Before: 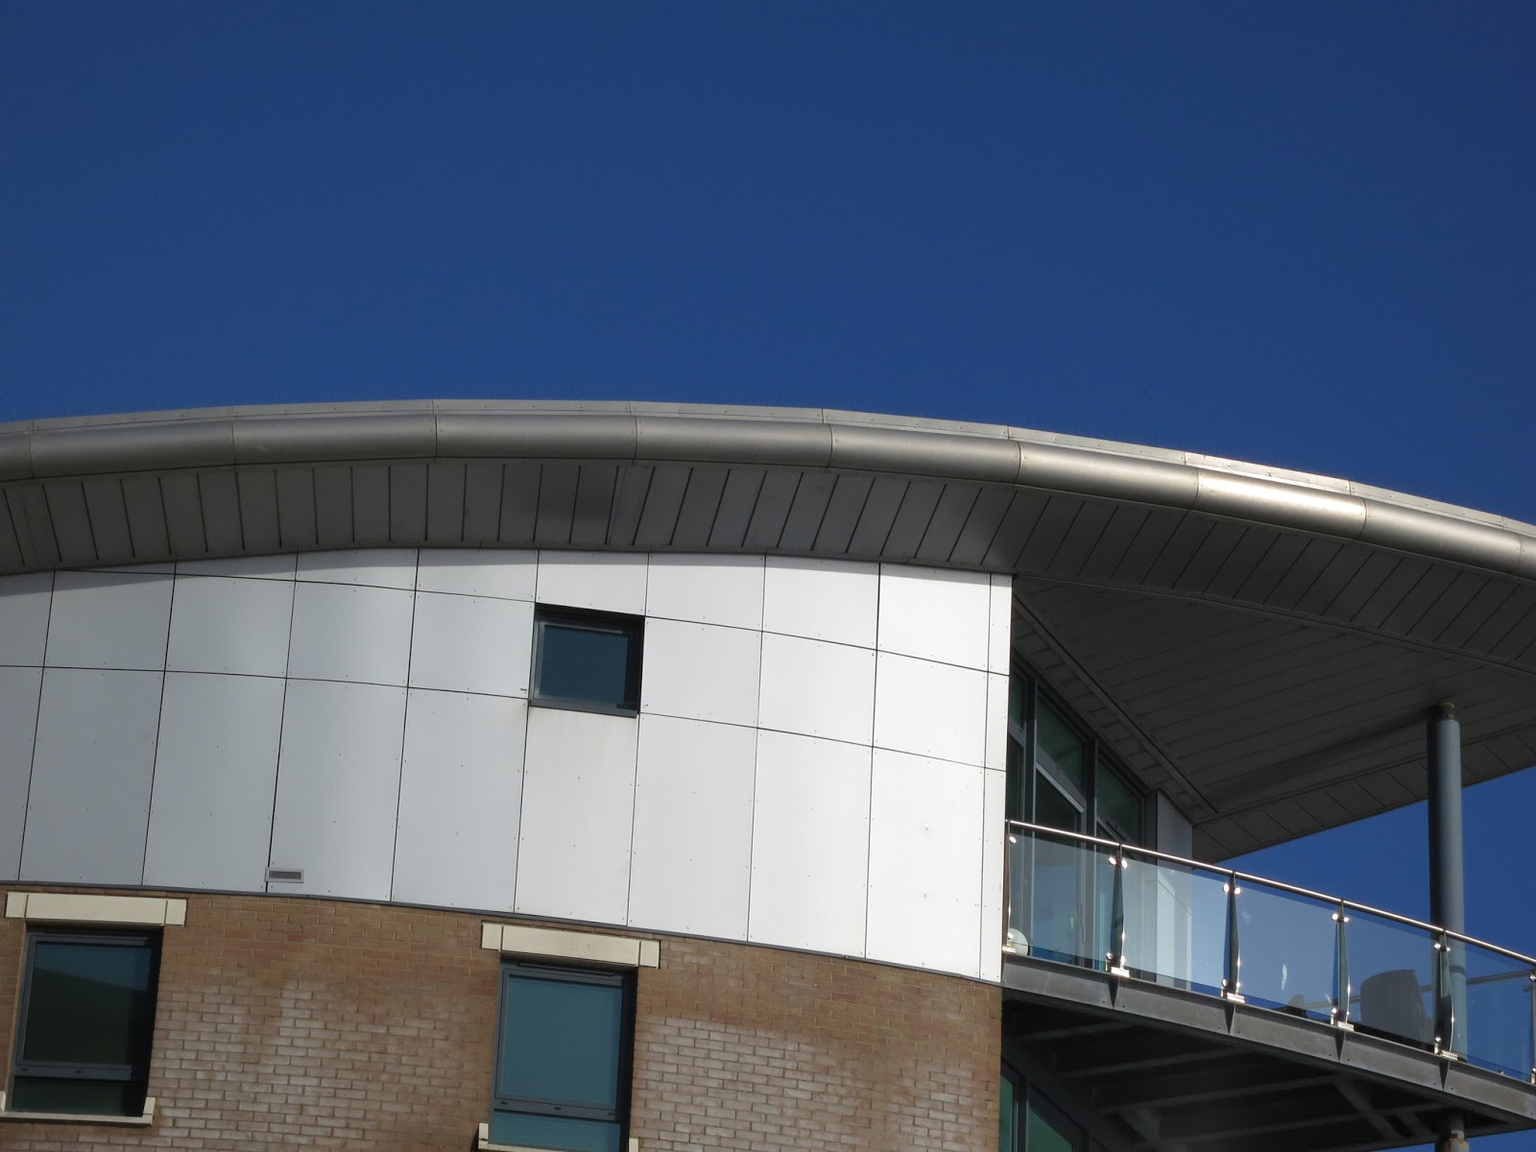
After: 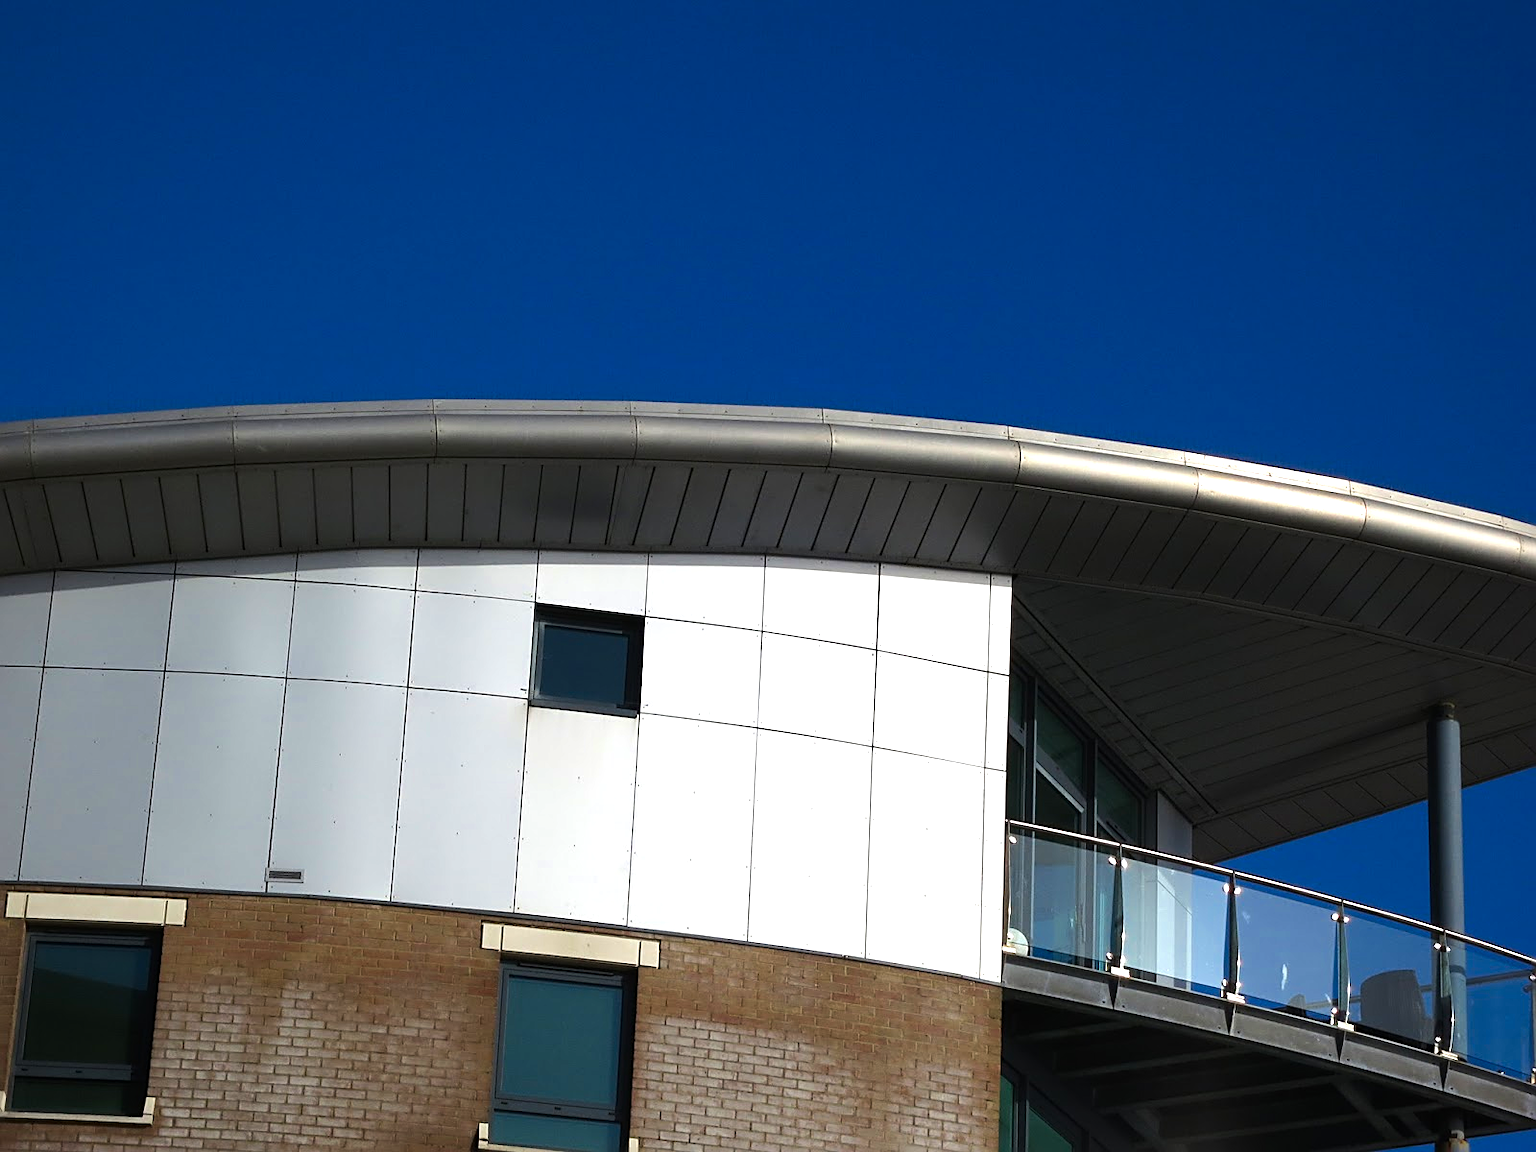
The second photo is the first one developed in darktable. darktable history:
sharpen: on, module defaults
tone equalizer: -8 EV -0.75 EV, -7 EV -0.7 EV, -6 EV -0.6 EV, -5 EV -0.4 EV, -3 EV 0.4 EV, -2 EV 0.6 EV, -1 EV 0.7 EV, +0 EV 0.75 EV, edges refinement/feathering 500, mask exposure compensation -1.57 EV, preserve details no
color zones: curves: ch0 [(0, 0.613) (0.01, 0.613) (0.245, 0.448) (0.498, 0.529) (0.642, 0.665) (0.879, 0.777) (0.99, 0.613)]; ch1 [(0, 0) (0.143, 0) (0.286, 0) (0.429, 0) (0.571, 0) (0.714, 0) (0.857, 0)], mix -138.01%
